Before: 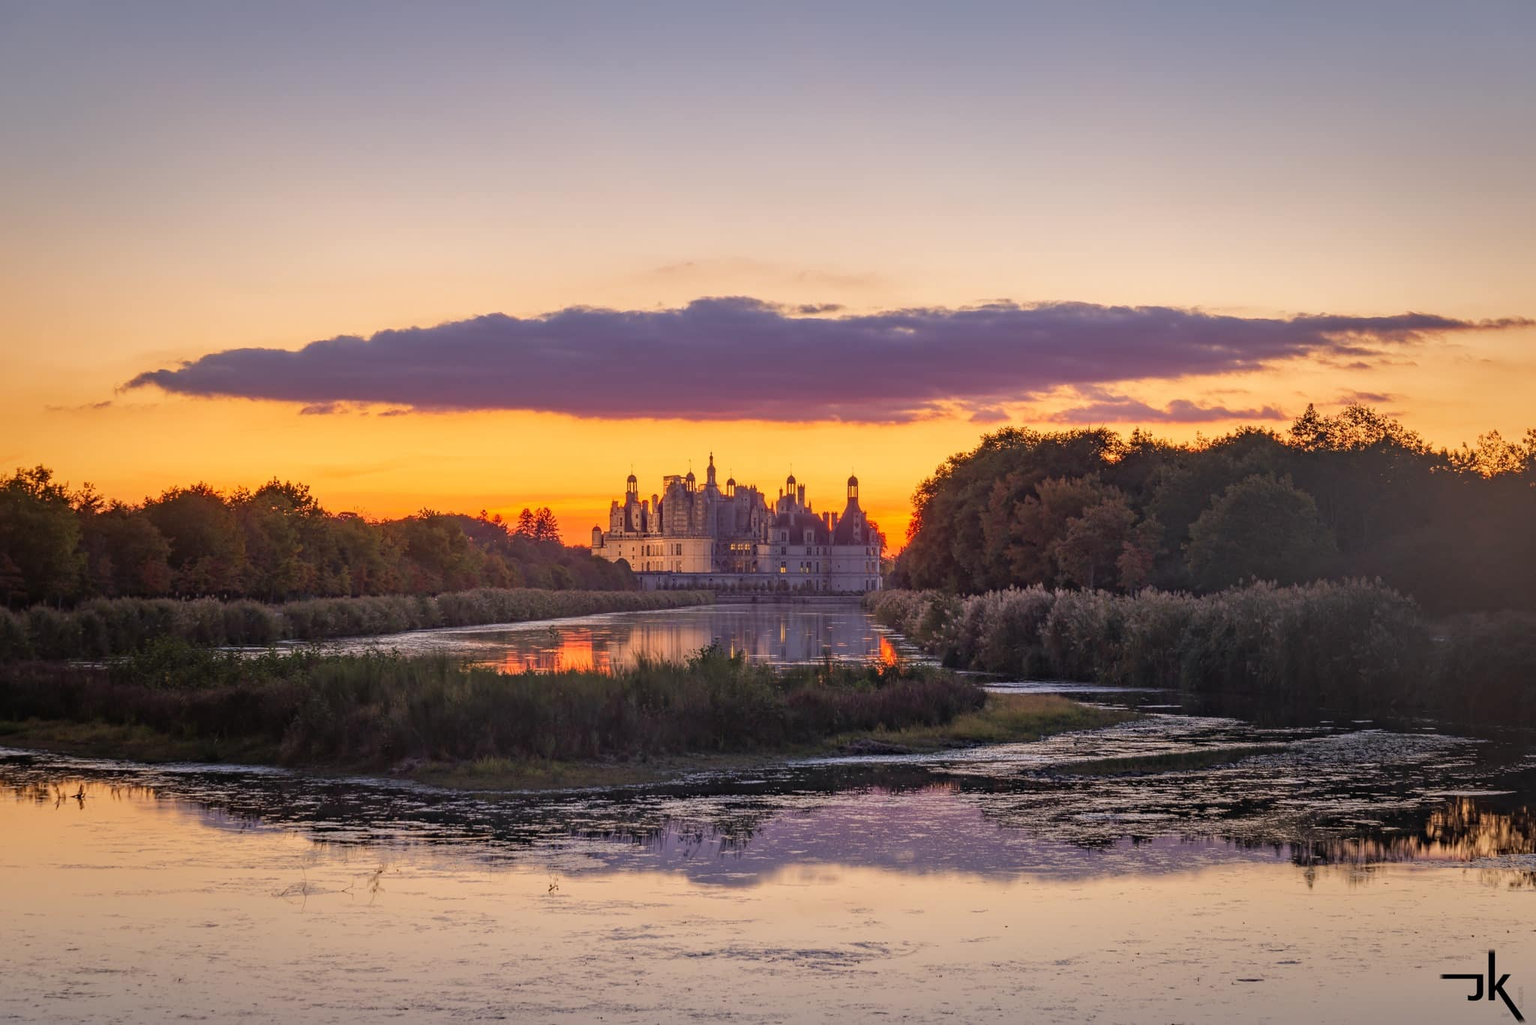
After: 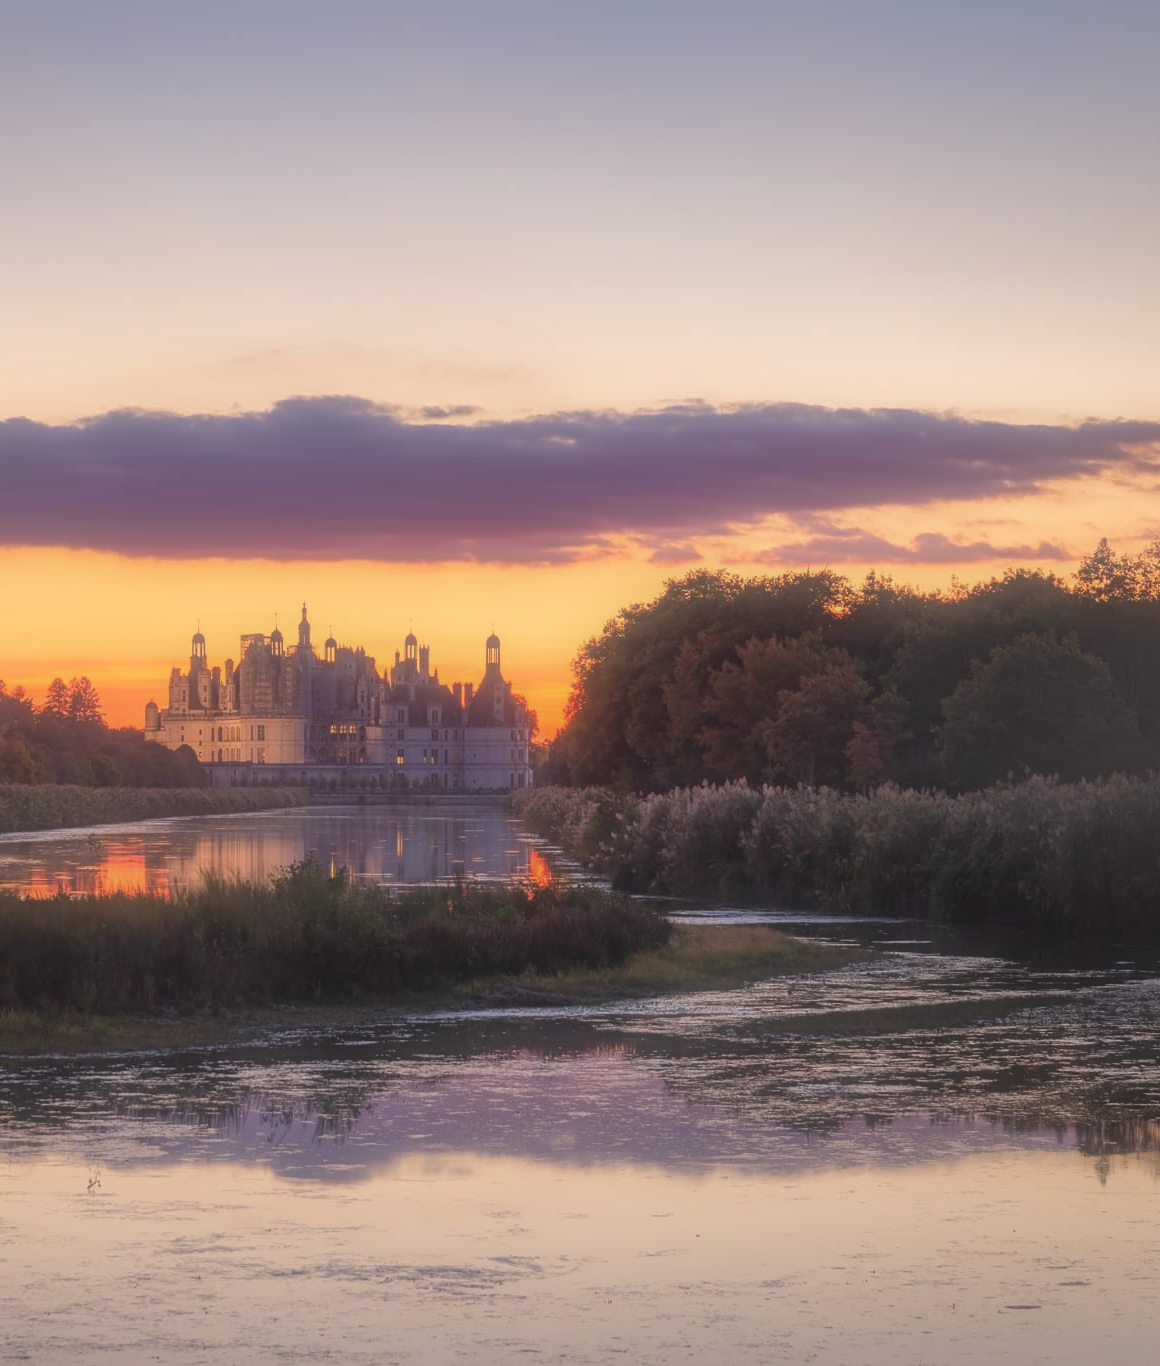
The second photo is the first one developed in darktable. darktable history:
crop: left 31.458%, top 0%, right 11.876%
soften: size 60.24%, saturation 65.46%, brightness 0.506 EV, mix 25.7%
tone equalizer: on, module defaults
